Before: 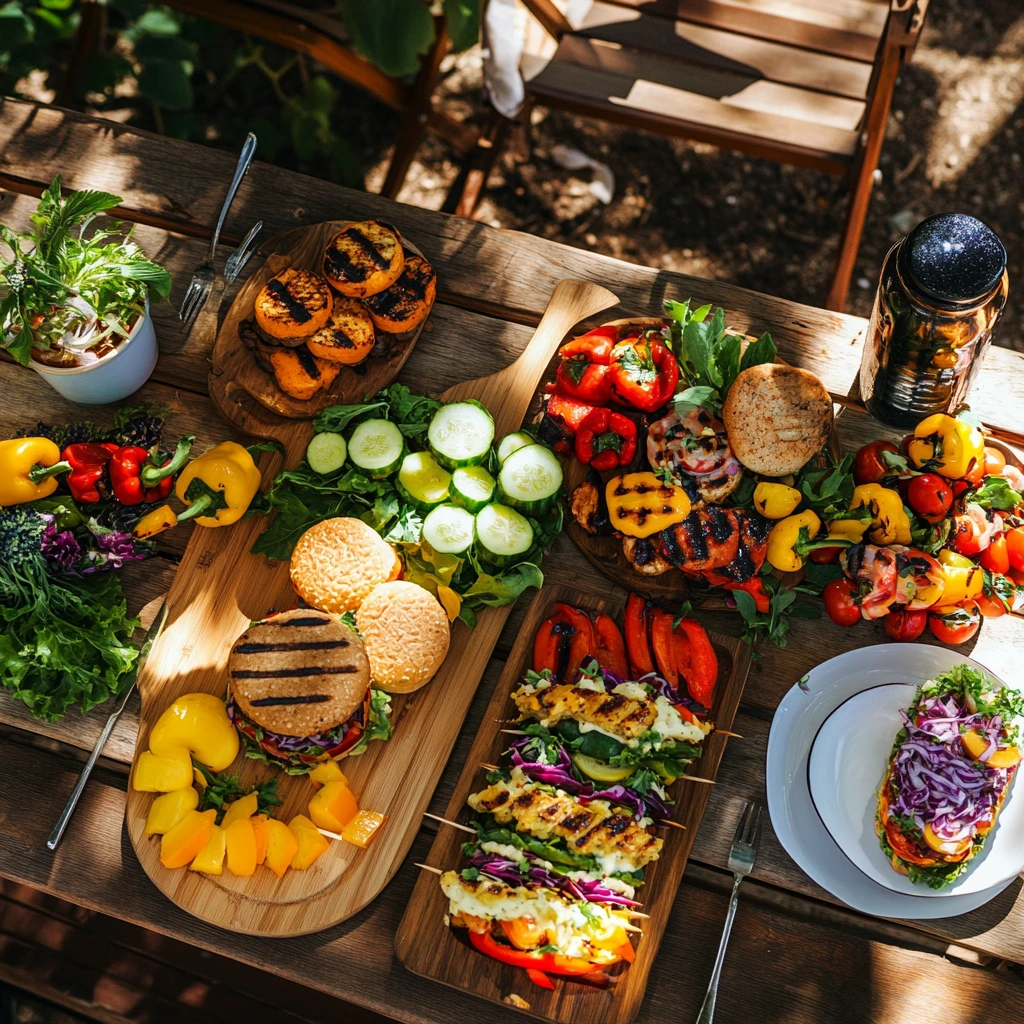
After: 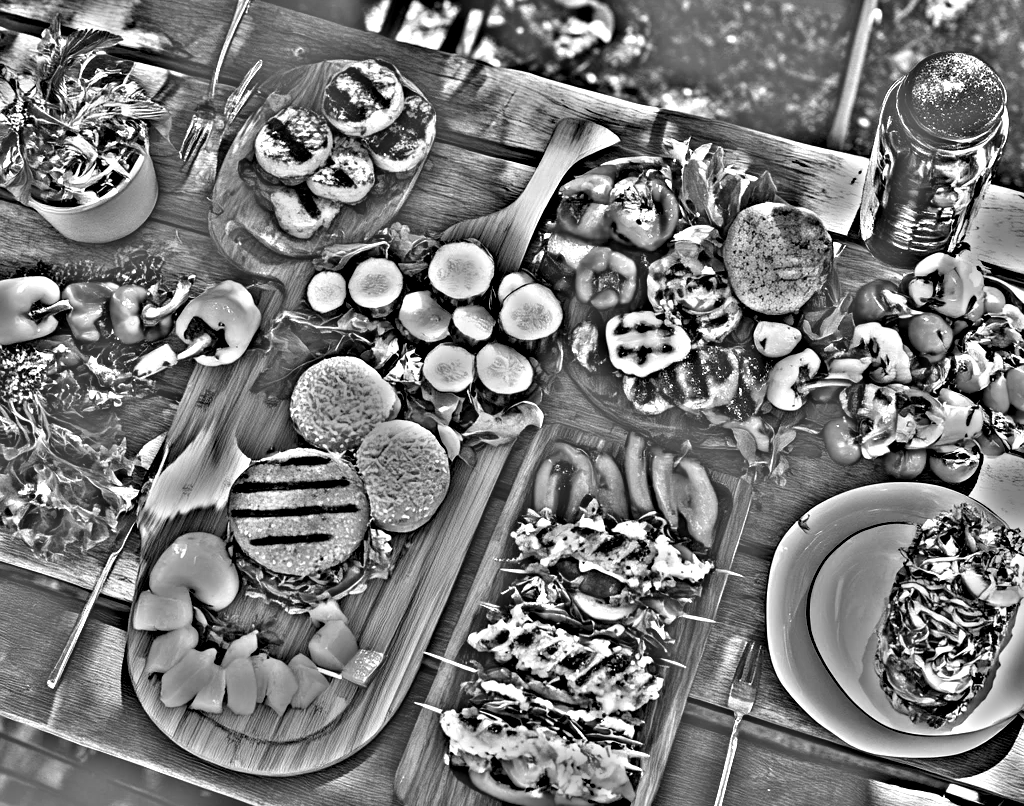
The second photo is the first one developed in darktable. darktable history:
crop and rotate: top 15.774%, bottom 5.506%
monochrome: on, module defaults
highpass: sharpness 49.79%, contrast boost 49.79%
